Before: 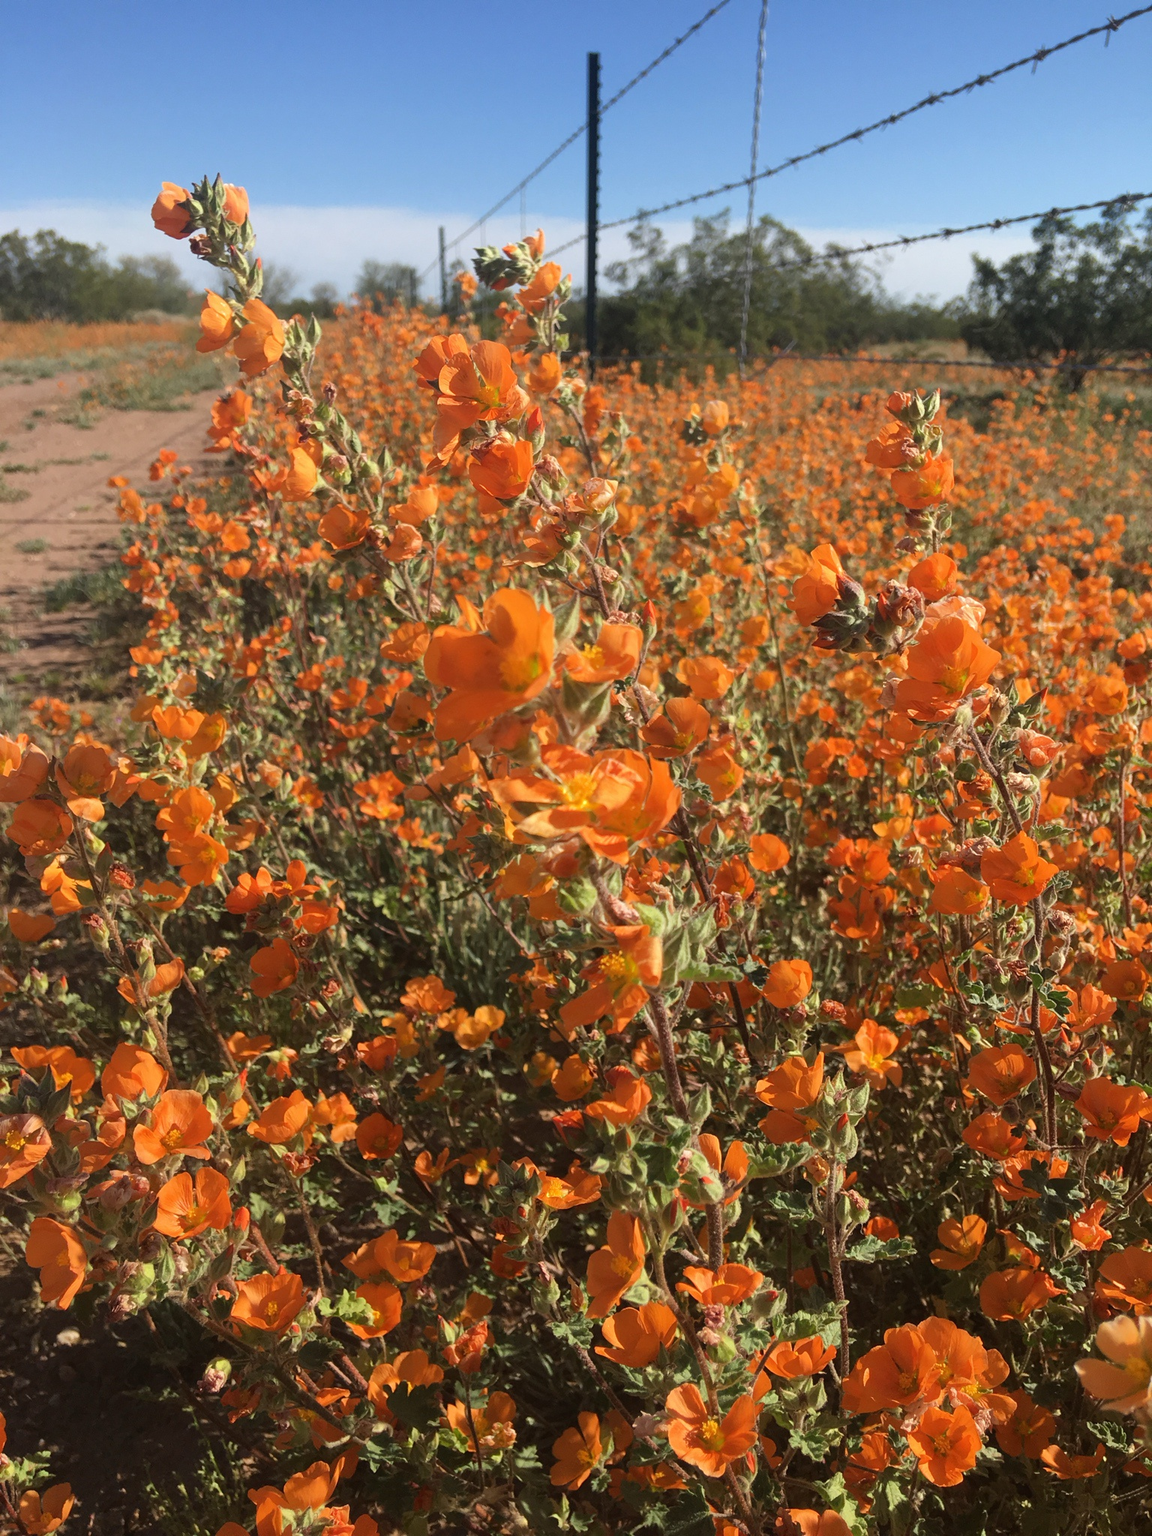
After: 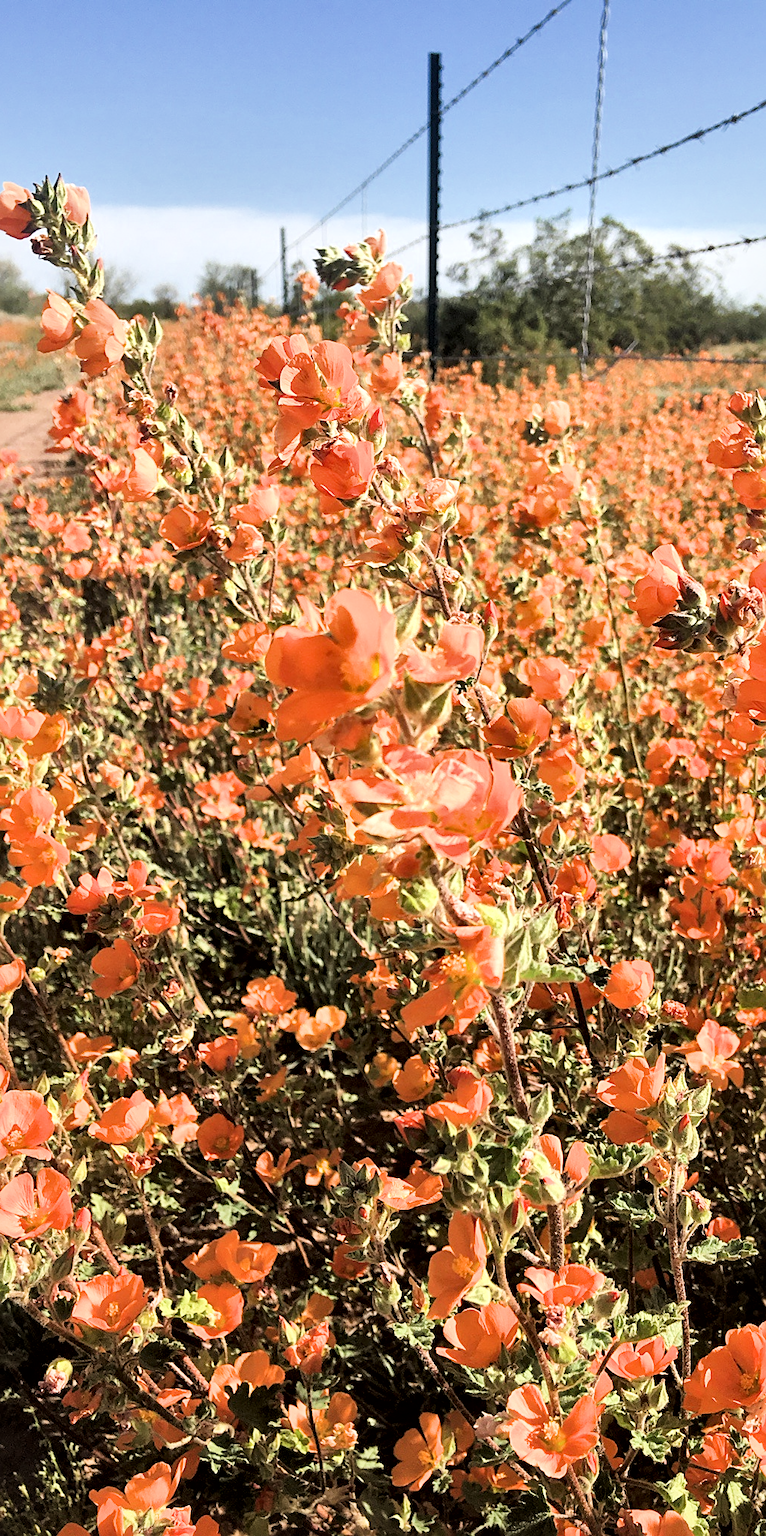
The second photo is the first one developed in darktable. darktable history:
sharpen: on, module defaults
crop and rotate: left 13.807%, right 19.598%
shadows and highlights: shadows 20.77, highlights -35.48, soften with gaussian
color calibration: x 0.342, y 0.355, temperature 5140.53 K
filmic rgb: black relative exposure -5 EV, white relative exposure 3.99 EV, hardness 2.88, contrast 1.297
exposure: black level correction 0, exposure 1.104 EV, compensate highlight preservation false
local contrast: mode bilateral grid, contrast 26, coarseness 61, detail 151%, midtone range 0.2
